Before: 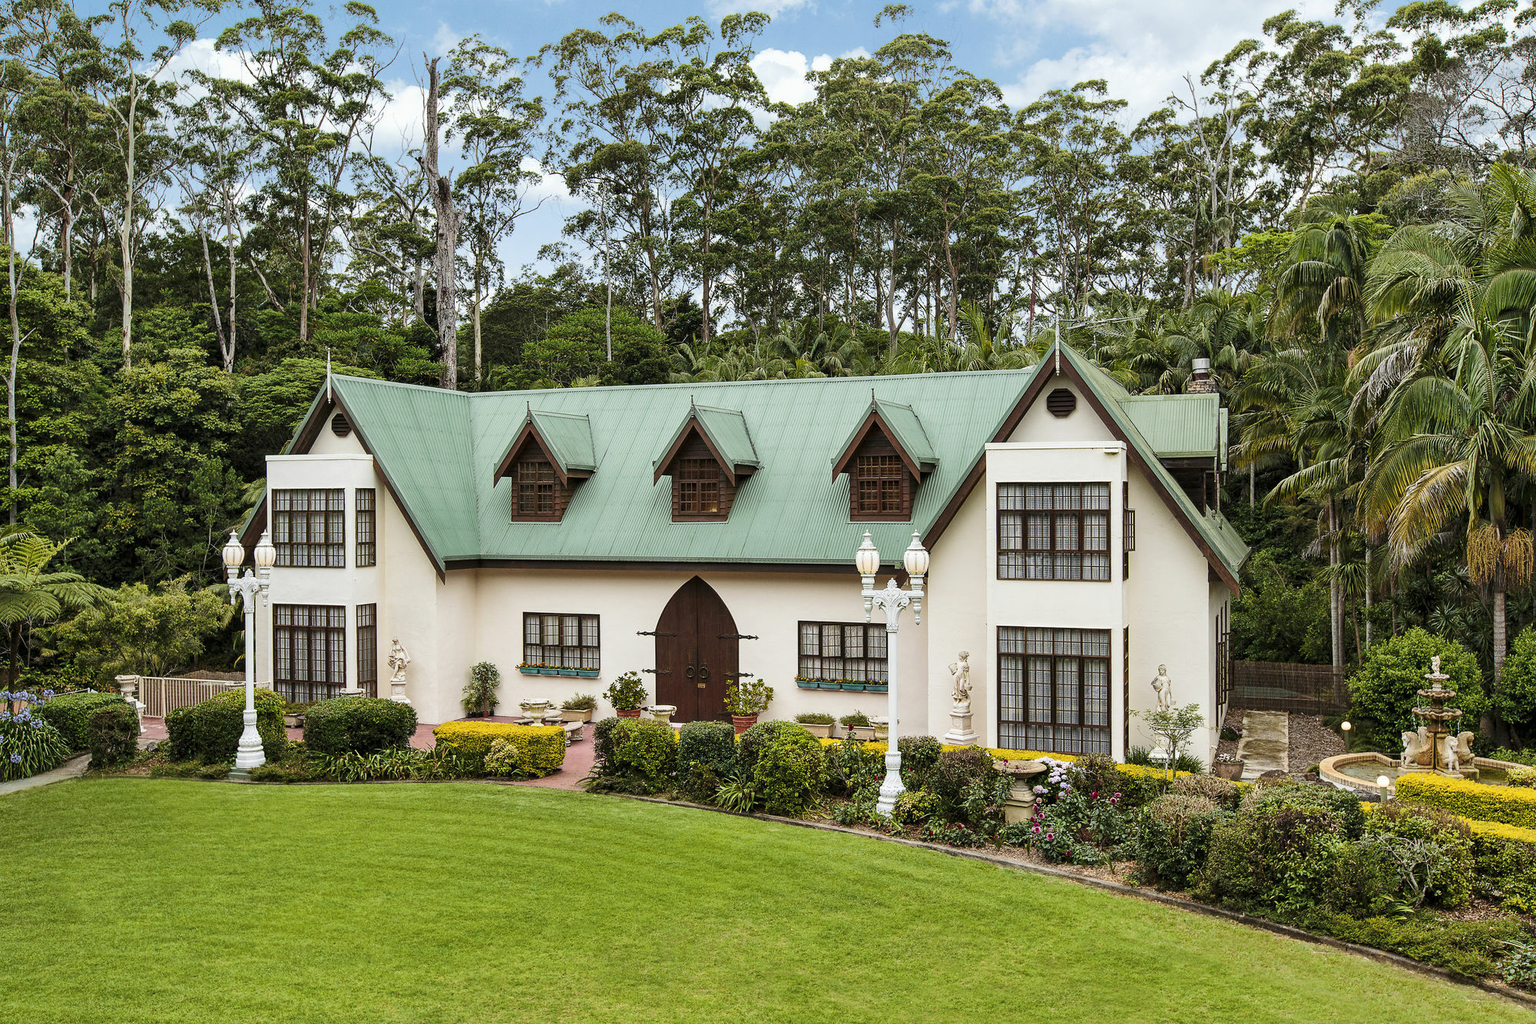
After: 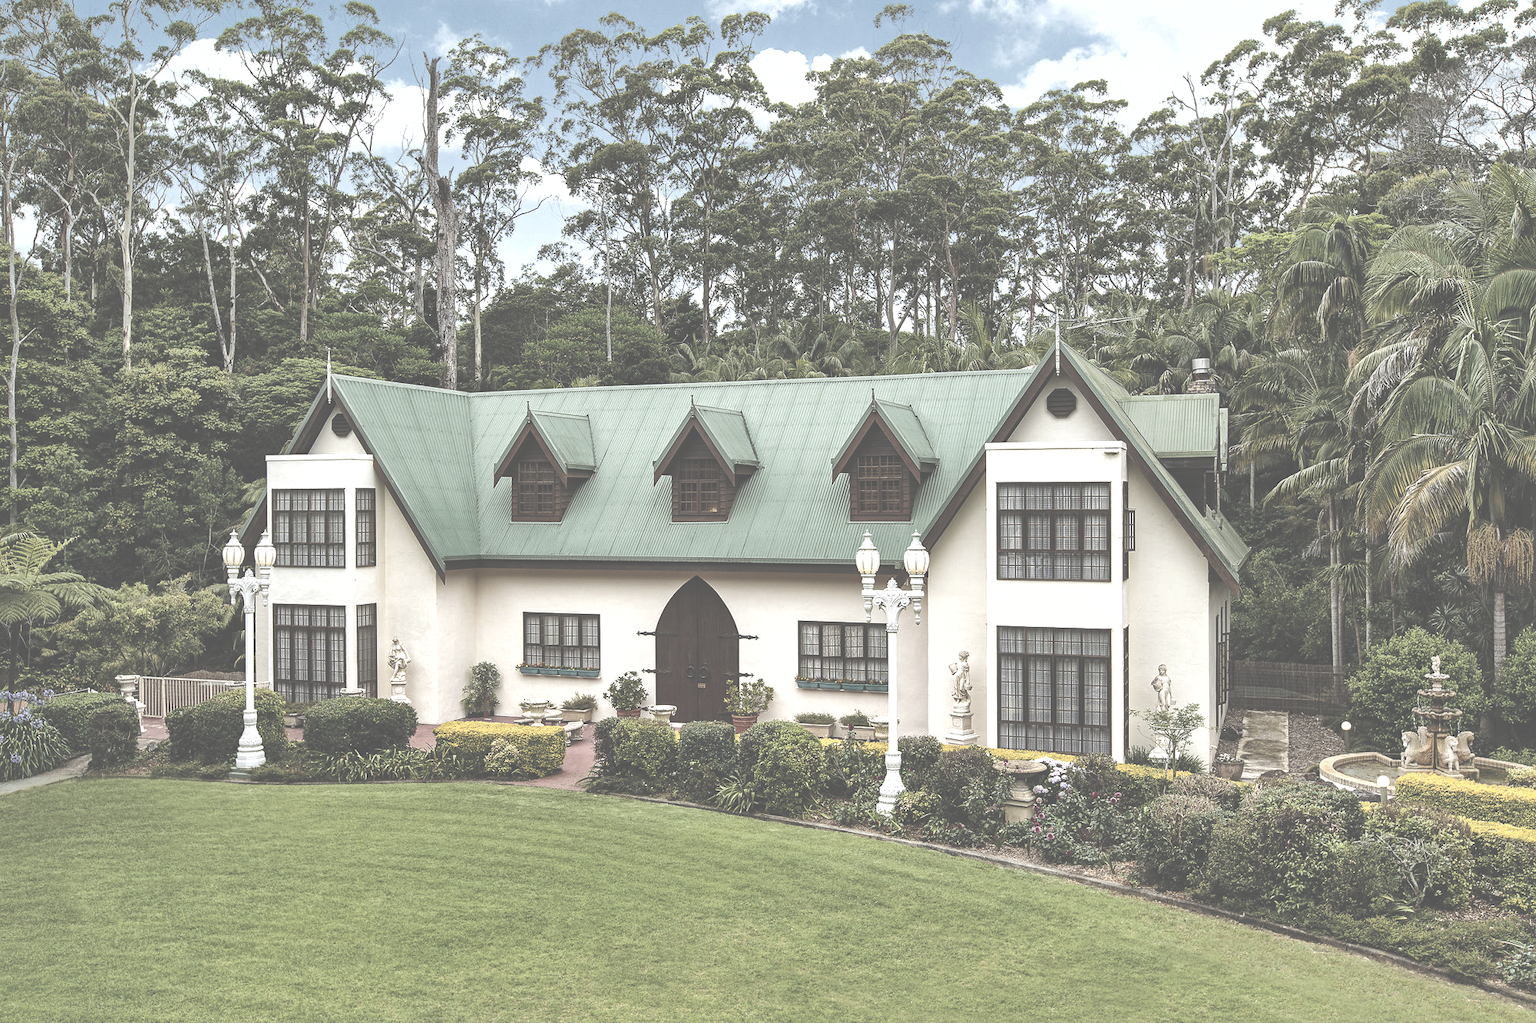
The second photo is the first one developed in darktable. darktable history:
exposure: black level correction -0.071, exposure 0.503 EV, compensate highlight preservation false
shadows and highlights: on, module defaults
haze removal: compatibility mode true, adaptive false
color correction: highlights b* 0.06, saturation 0.495
